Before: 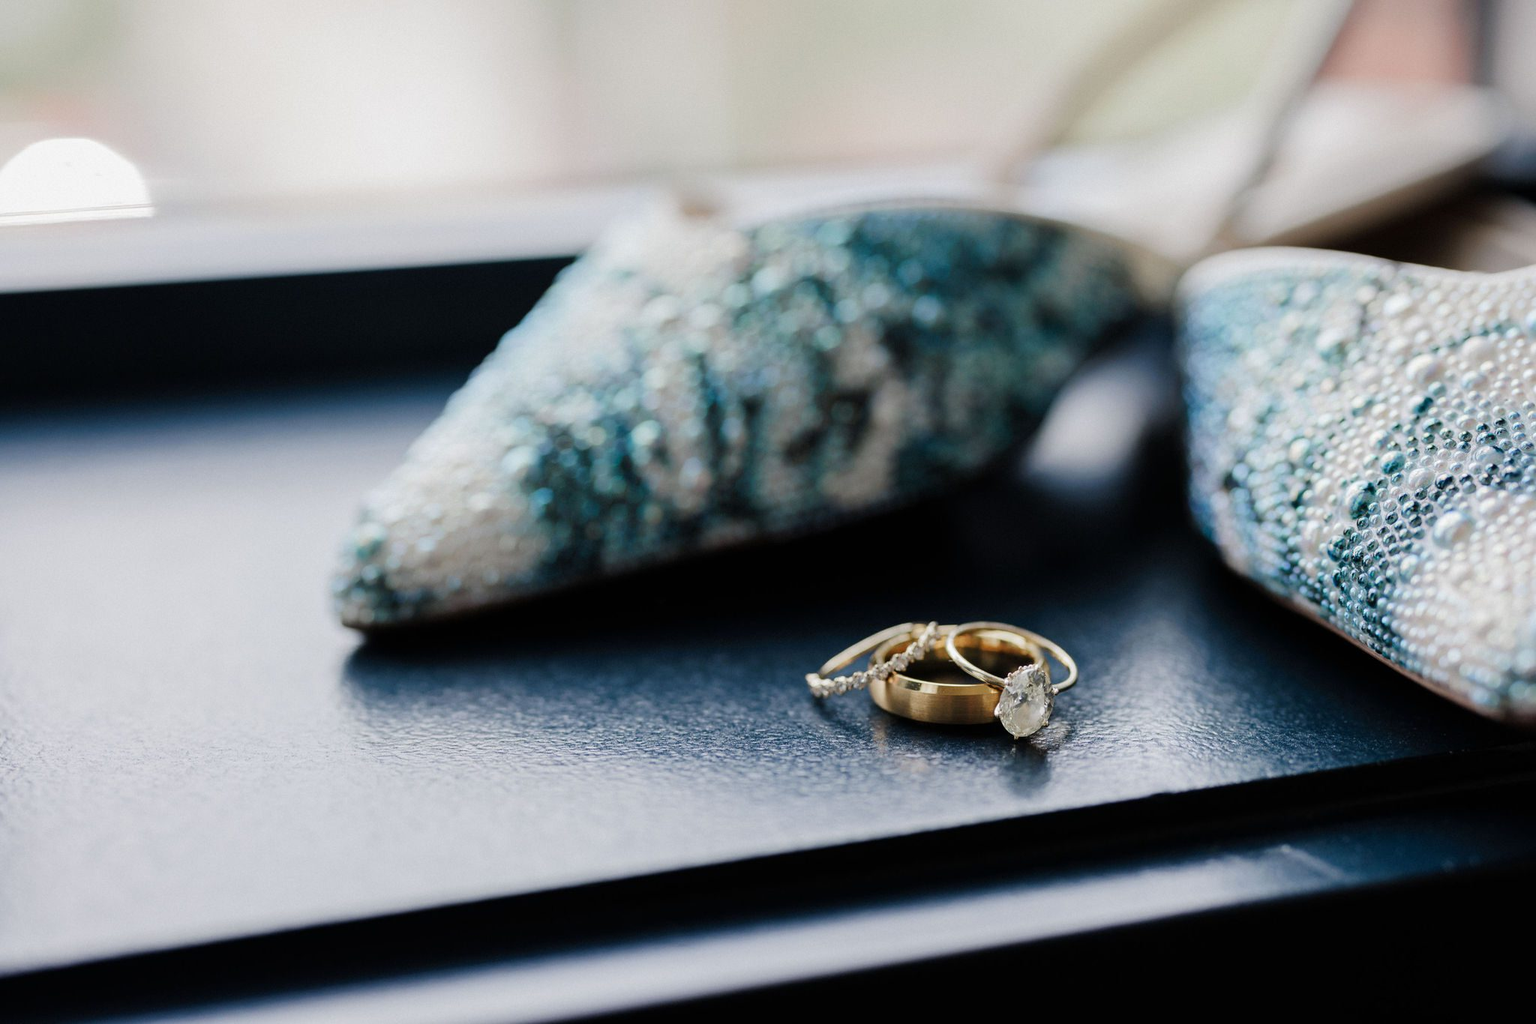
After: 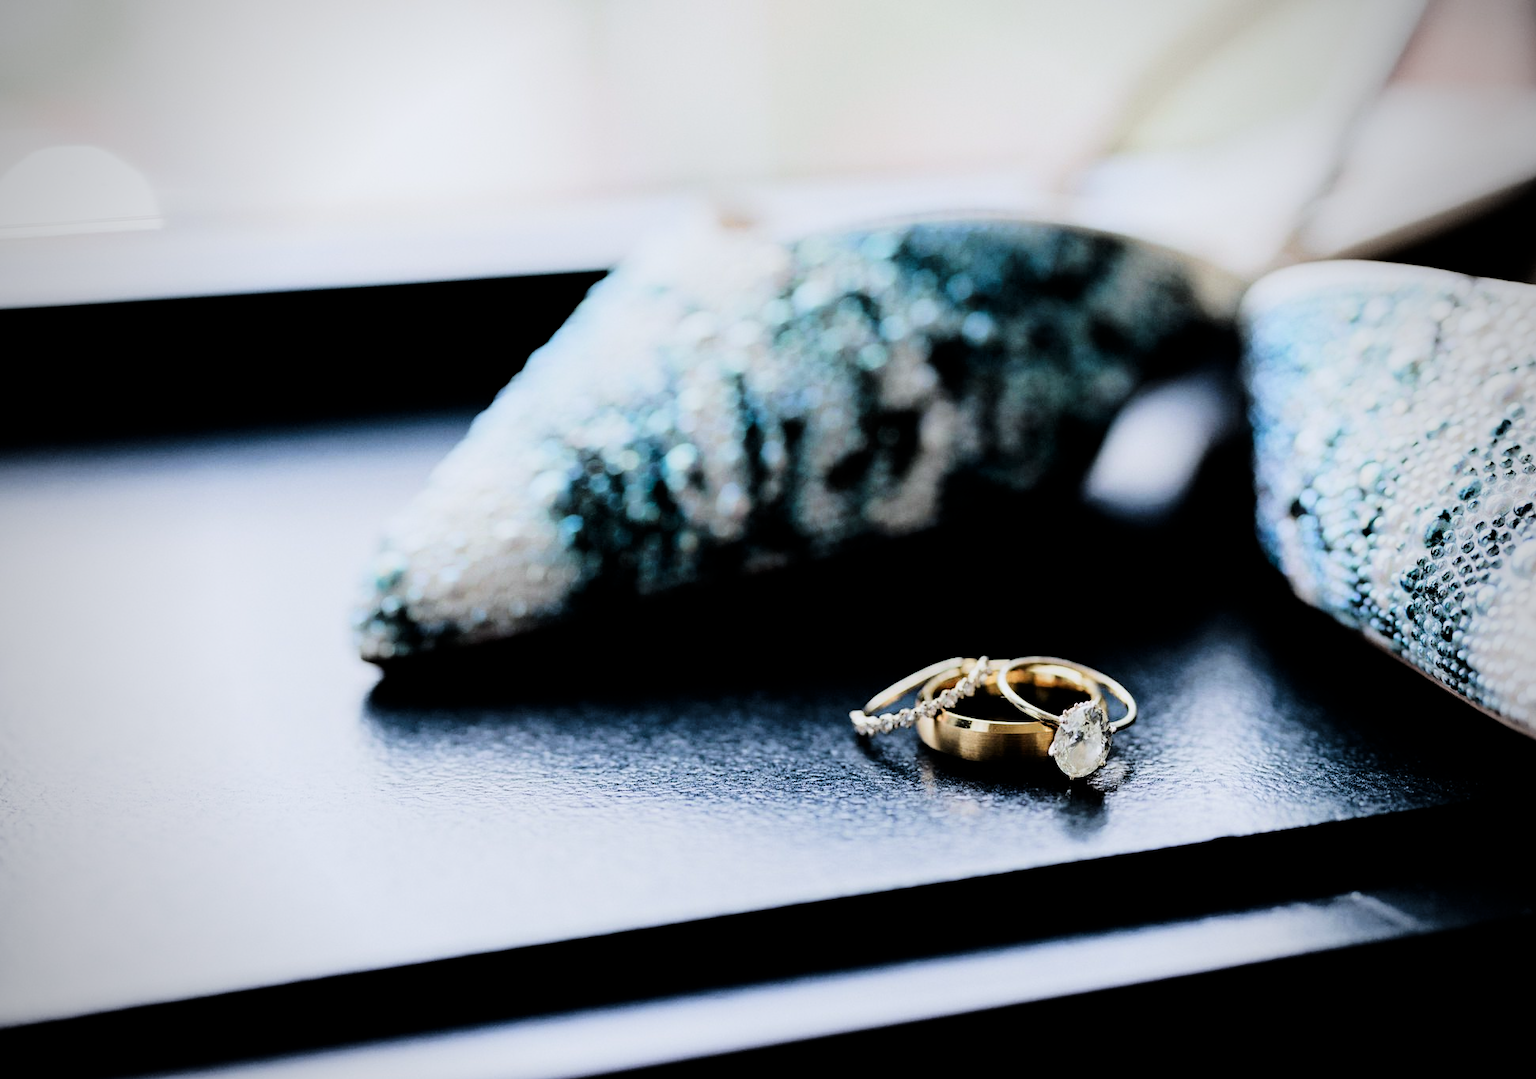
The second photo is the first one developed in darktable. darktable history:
filmic rgb: black relative exposure -5 EV, hardness 2.88, contrast 1.3, highlights saturation mix -30%
white balance: red 0.974, blue 1.044
exposure: compensate highlight preservation false
tone curve: curves: ch0 [(0, 0) (0.004, 0.001) (0.133, 0.112) (0.325, 0.362) (0.832, 0.893) (1, 1)], color space Lab, linked channels, preserve colors none
vignetting: fall-off start 71.74%
shadows and highlights: shadows -30, highlights 30
crop and rotate: right 5.167%
